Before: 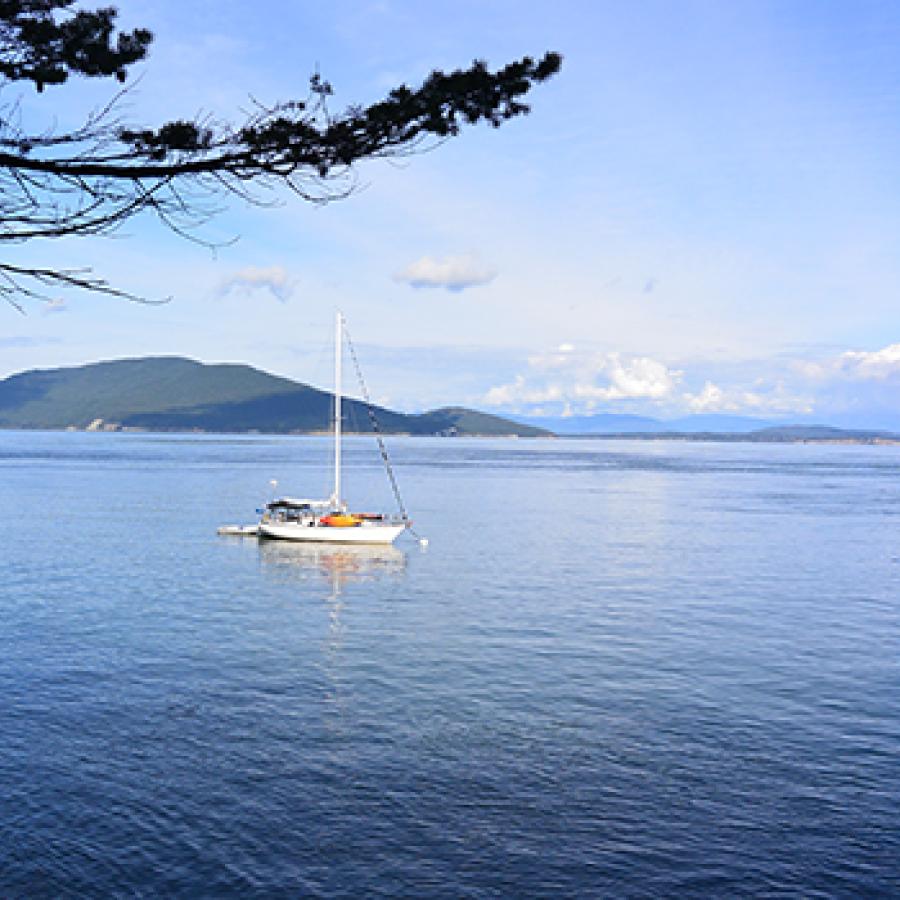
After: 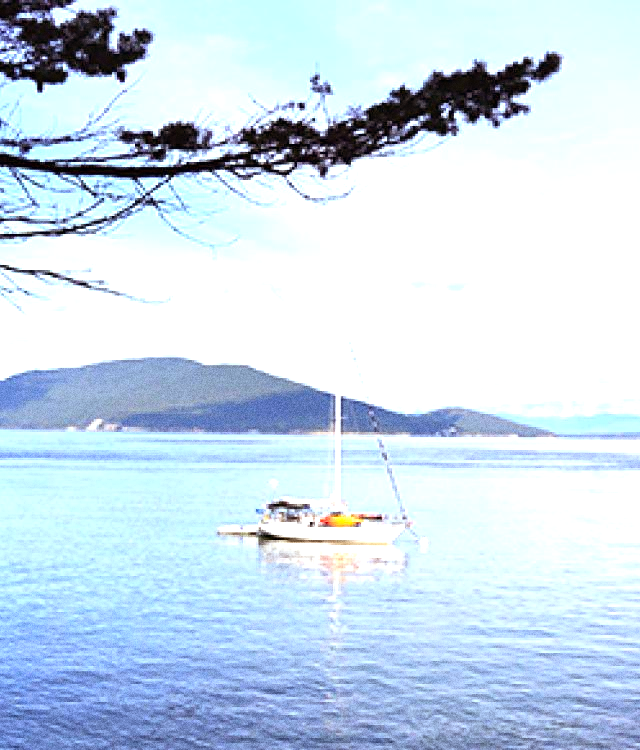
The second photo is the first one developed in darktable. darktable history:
grain: coarseness 0.09 ISO, strength 40%
exposure: exposure 1.089 EV, compensate highlight preservation false
crop: right 28.885%, bottom 16.626%
rgb levels: mode RGB, independent channels, levels [[0, 0.5, 1], [0, 0.521, 1], [0, 0.536, 1]]
